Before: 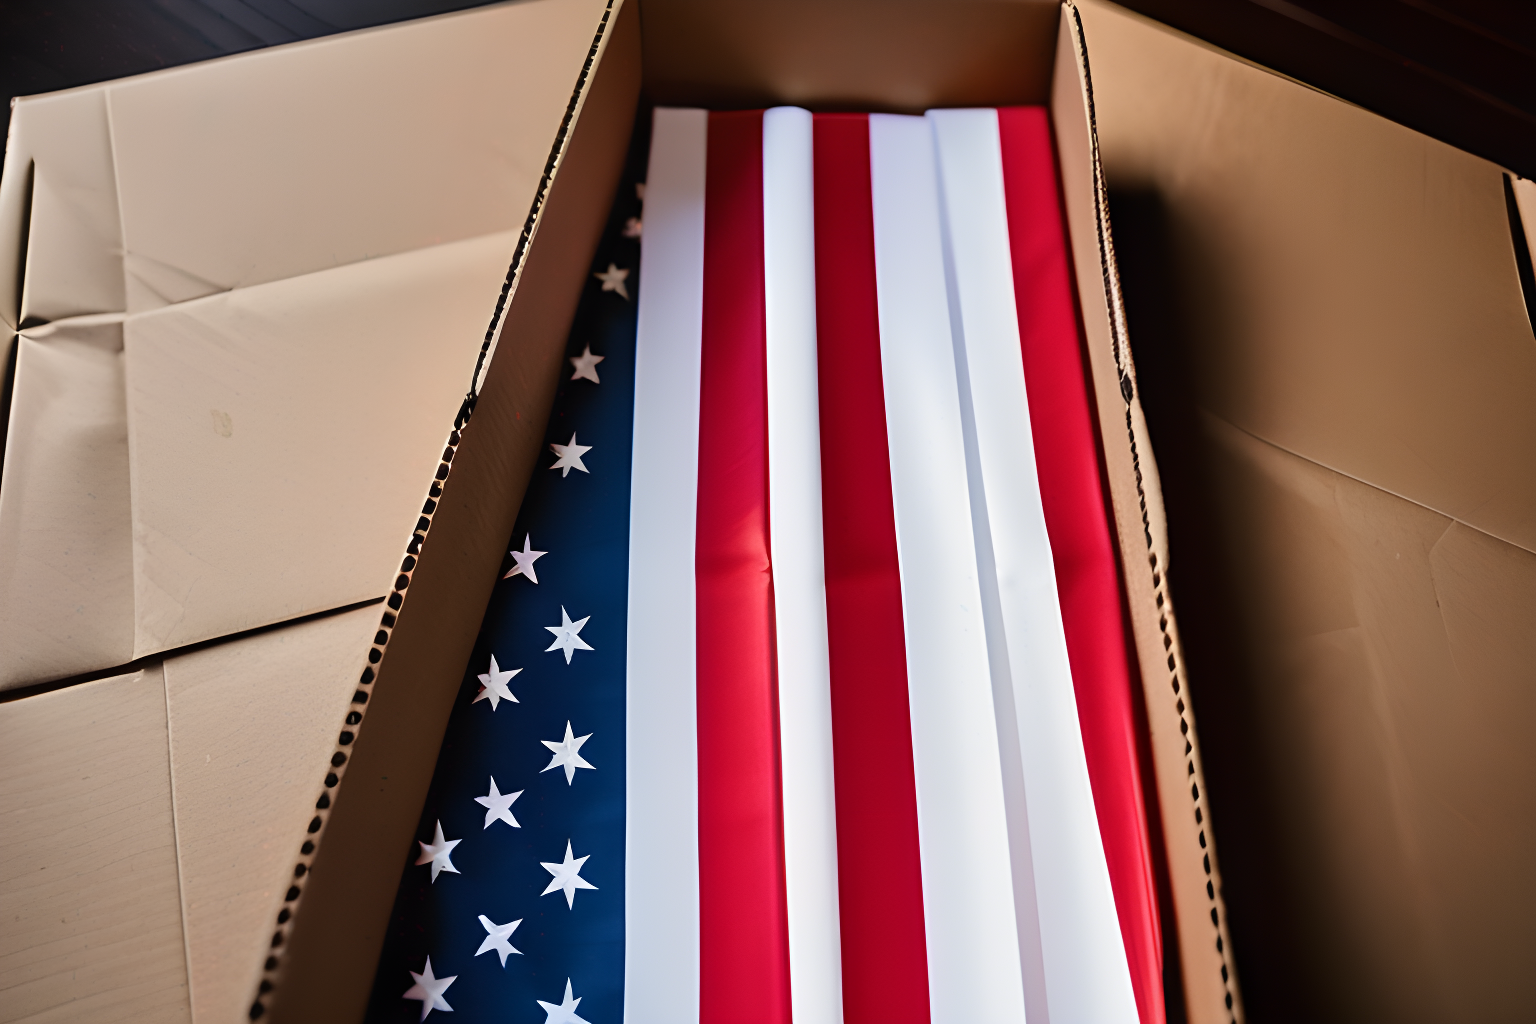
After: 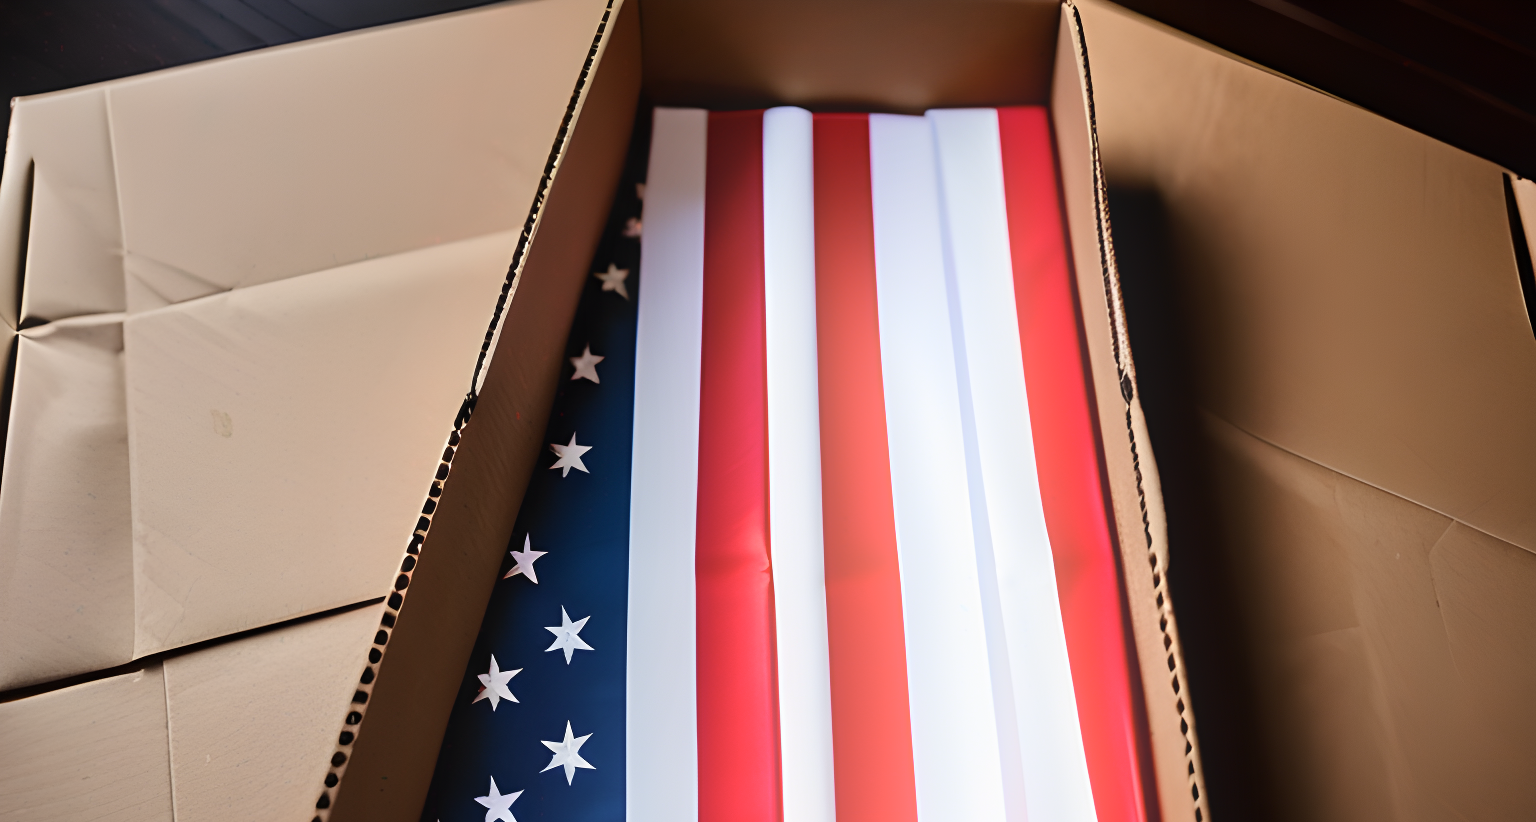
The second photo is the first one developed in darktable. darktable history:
bloom: size 16%, threshold 98%, strength 20%
crop: bottom 19.644%
